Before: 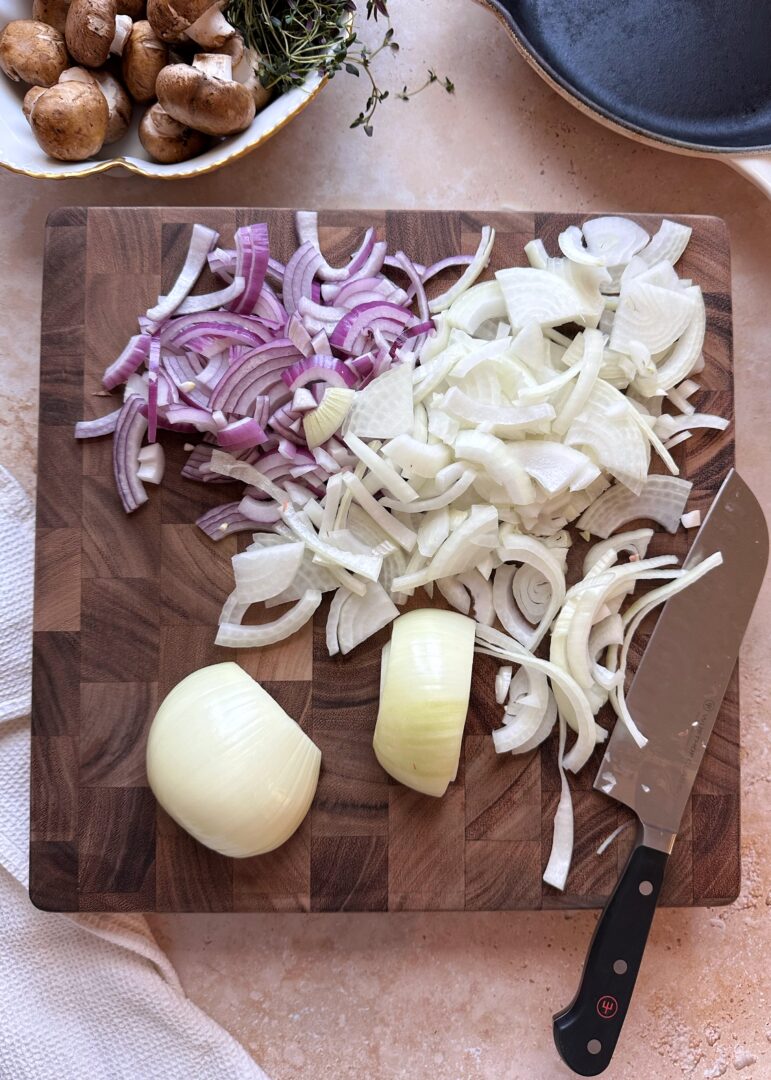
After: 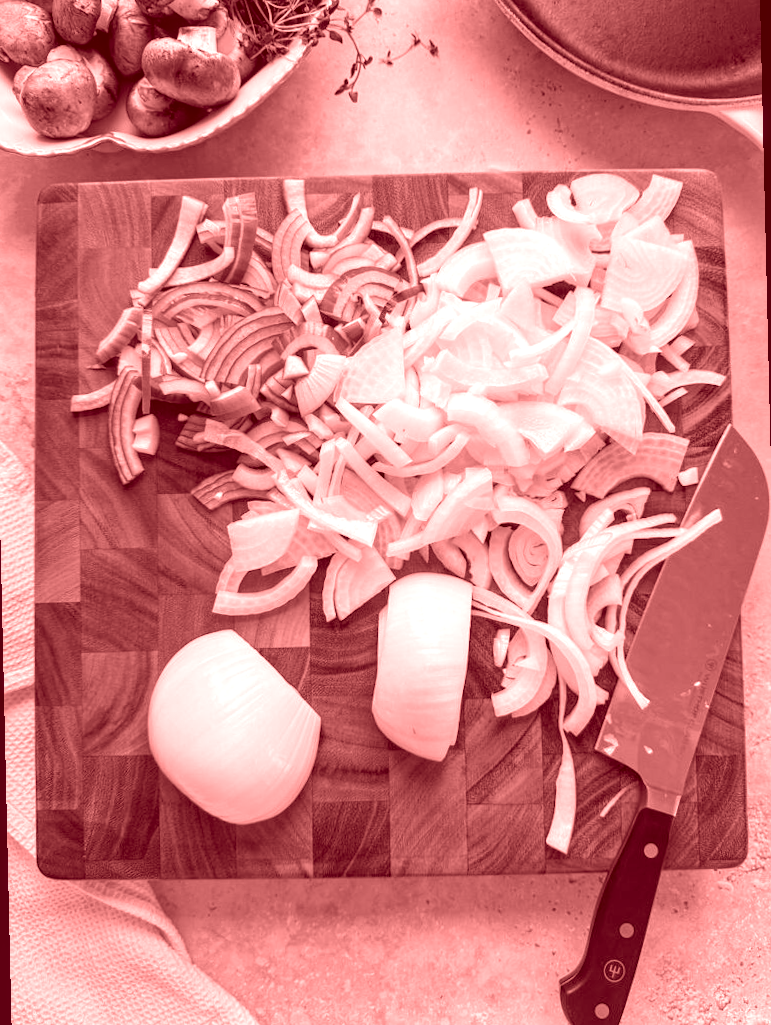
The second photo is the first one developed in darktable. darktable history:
colorize: saturation 60%, source mix 100%
rotate and perspective: rotation -1.32°, lens shift (horizontal) -0.031, crop left 0.015, crop right 0.985, crop top 0.047, crop bottom 0.982
local contrast: detail 130%
